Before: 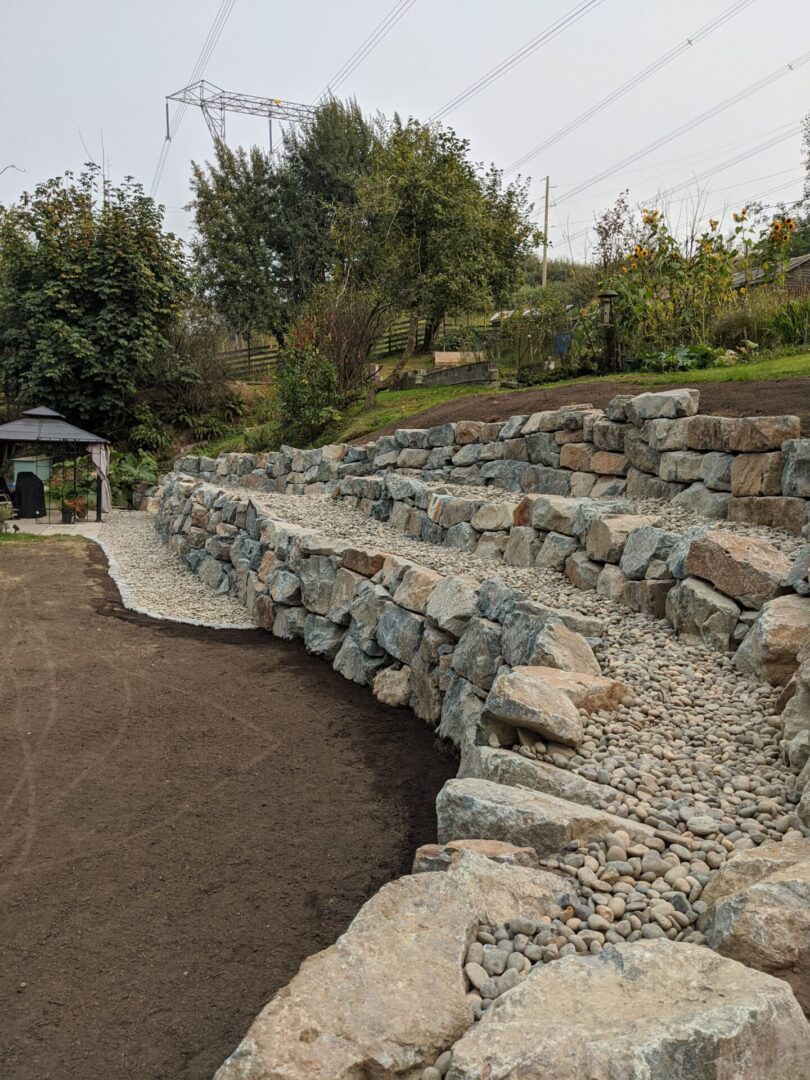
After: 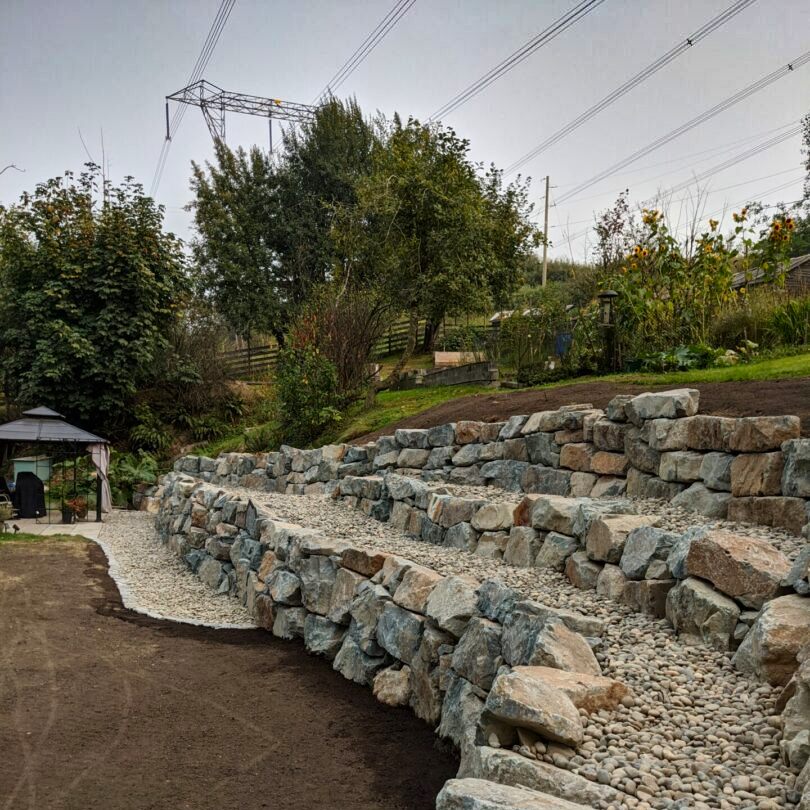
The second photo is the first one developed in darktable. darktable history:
shadows and highlights: shadows 24.5, highlights -78.15, soften with gaussian
contrast brightness saturation: contrast 0.13, brightness -0.05, saturation 0.16
crop: bottom 24.988%
